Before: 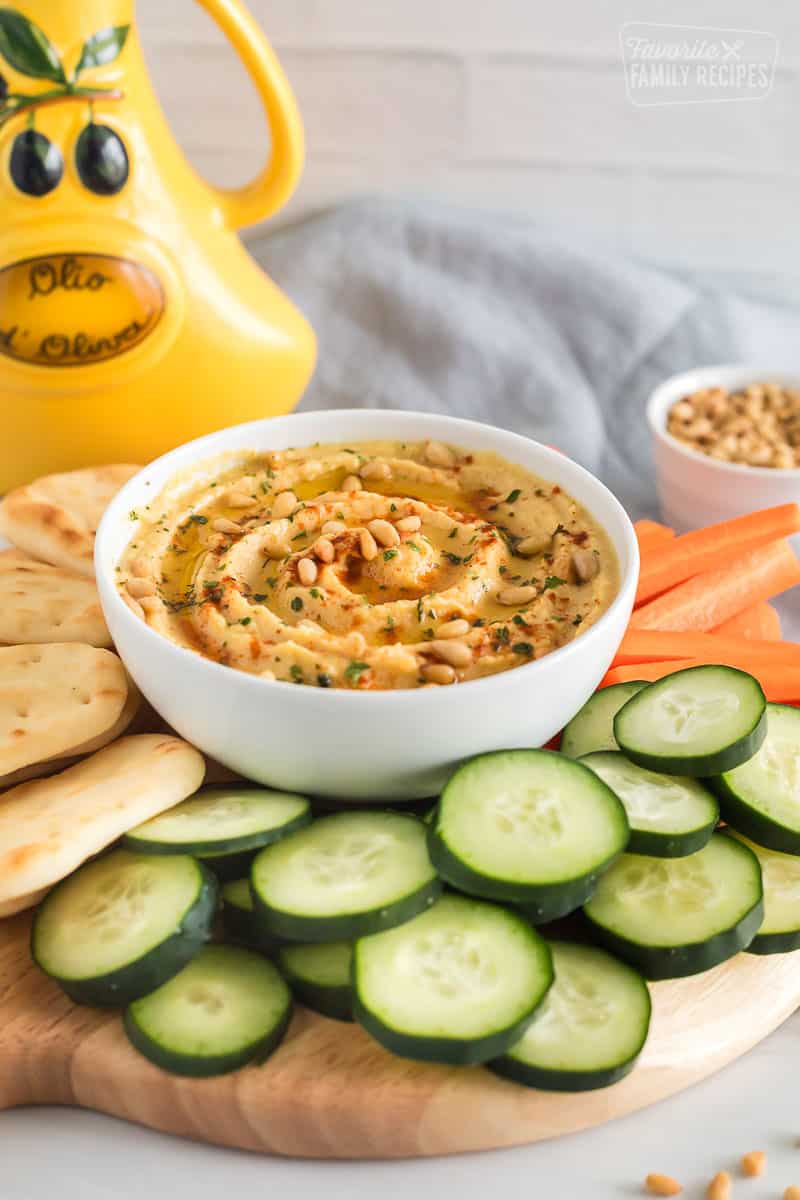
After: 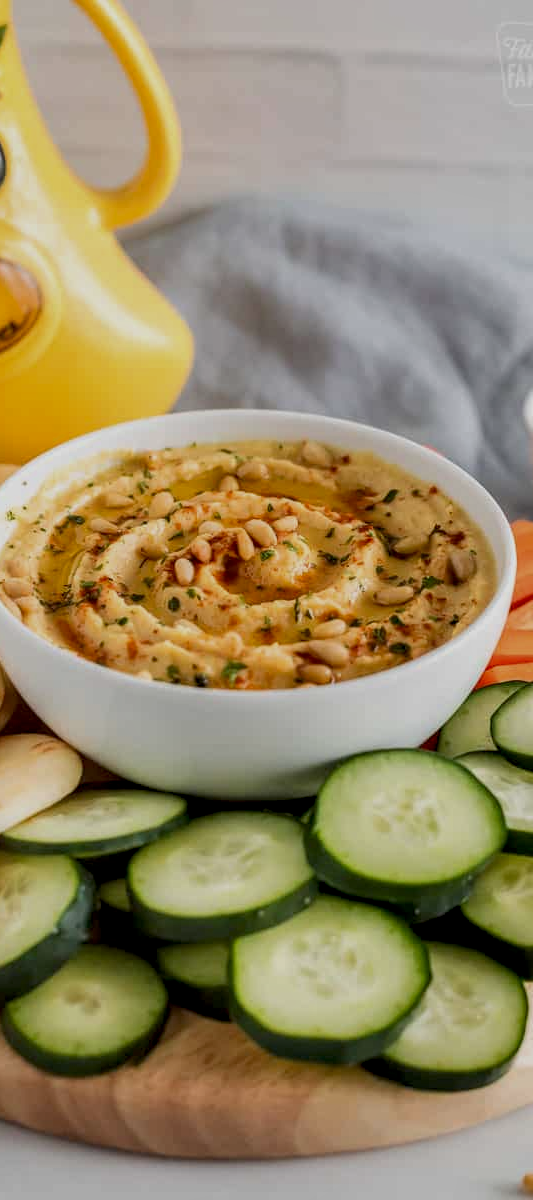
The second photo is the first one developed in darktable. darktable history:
local contrast: detail 130%
exposure: black level correction 0.009, exposure -0.637 EV, compensate highlight preservation false
crop and rotate: left 15.446%, right 17.836%
